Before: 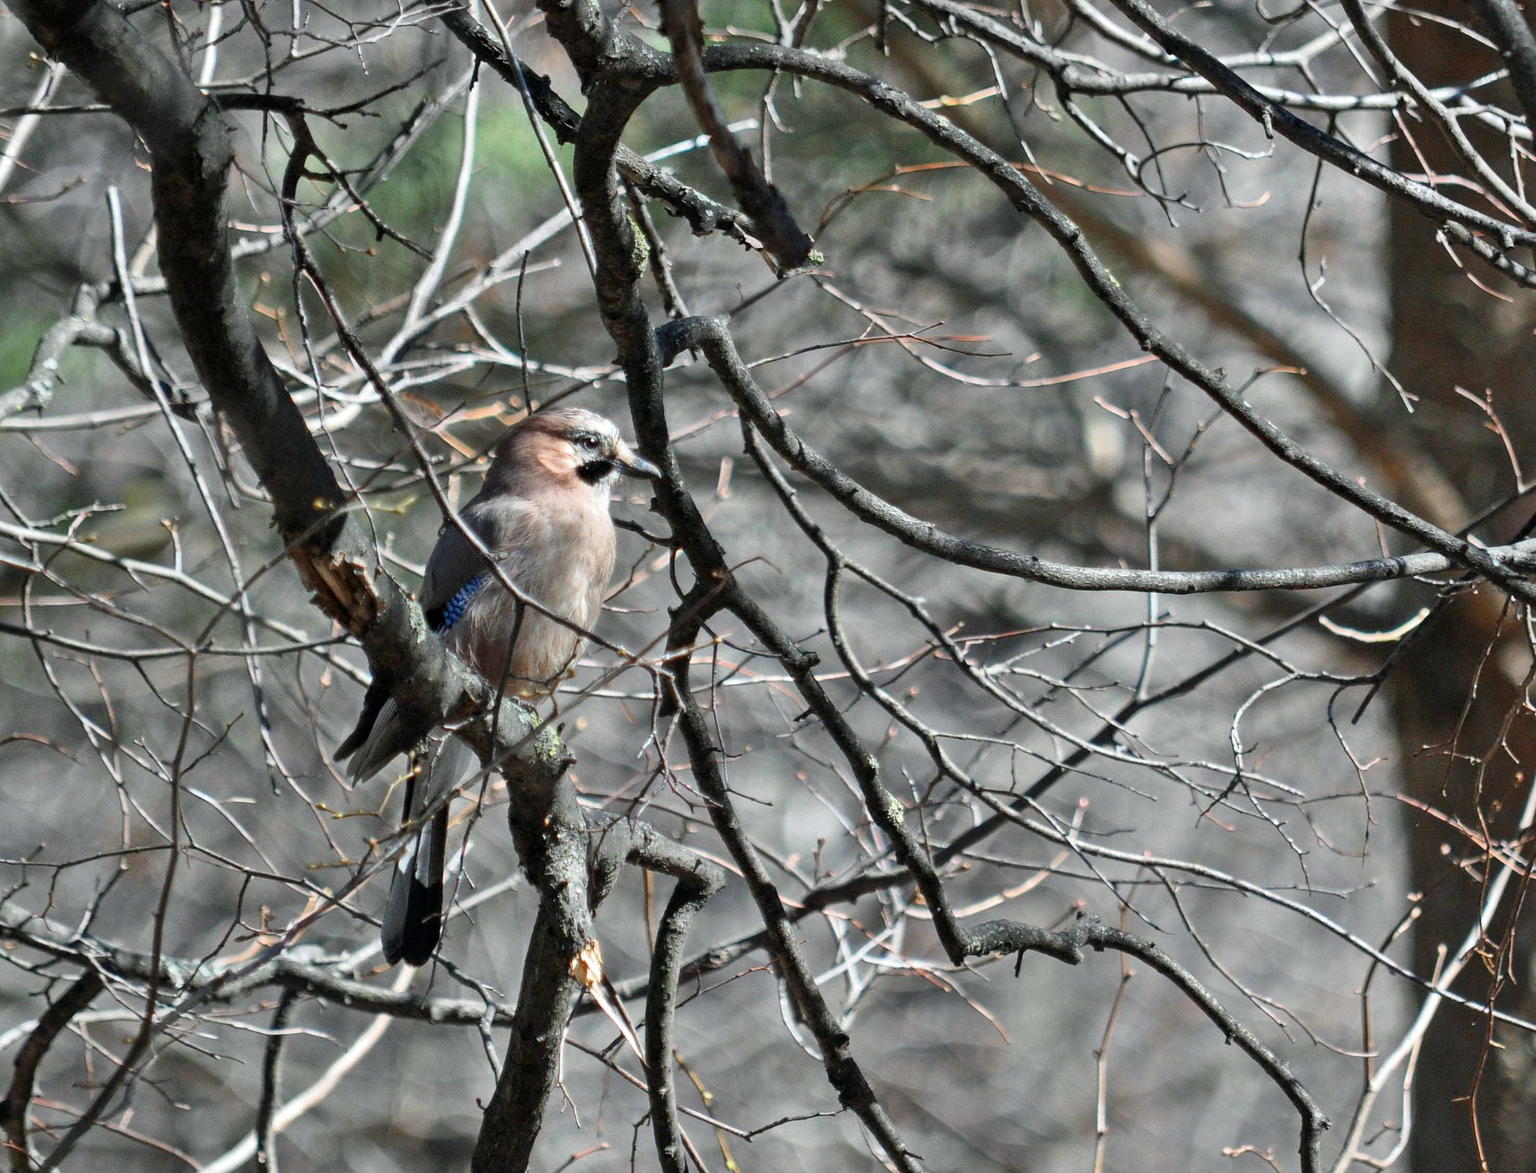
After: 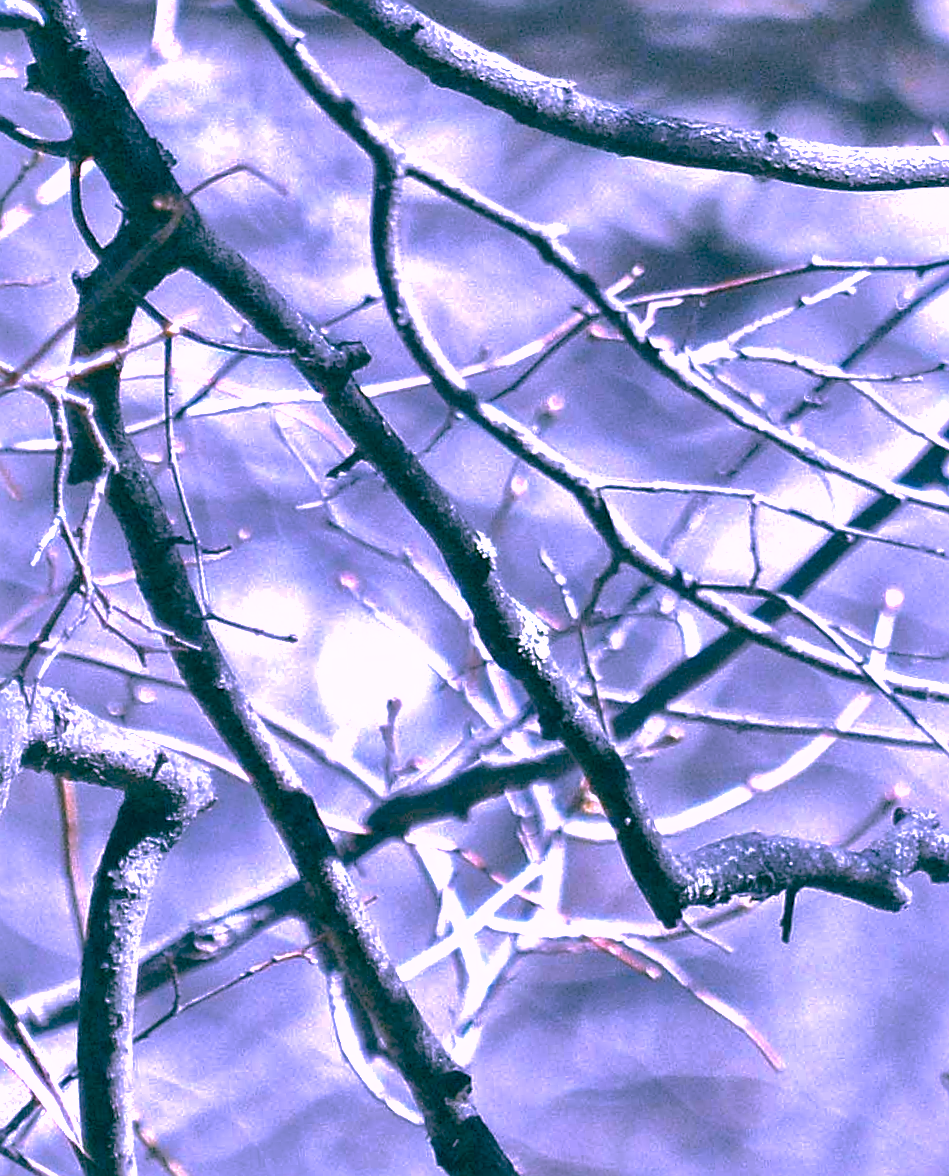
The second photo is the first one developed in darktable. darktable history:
crop: left 40.878%, top 39.176%, right 25.993%, bottom 3.081%
color balance: lift [1.005, 0.99, 1.007, 1.01], gamma [1, 0.979, 1.011, 1.021], gain [0.923, 1.098, 1.025, 0.902], input saturation 90.45%, contrast 7.73%, output saturation 105.91%
rotate and perspective: rotation -3.52°, crop left 0.036, crop right 0.964, crop top 0.081, crop bottom 0.919
shadows and highlights: highlights -60
sharpen: on, module defaults
exposure: exposure 0.935 EV, compensate highlight preservation false
white balance: red 0.98, blue 1.61
